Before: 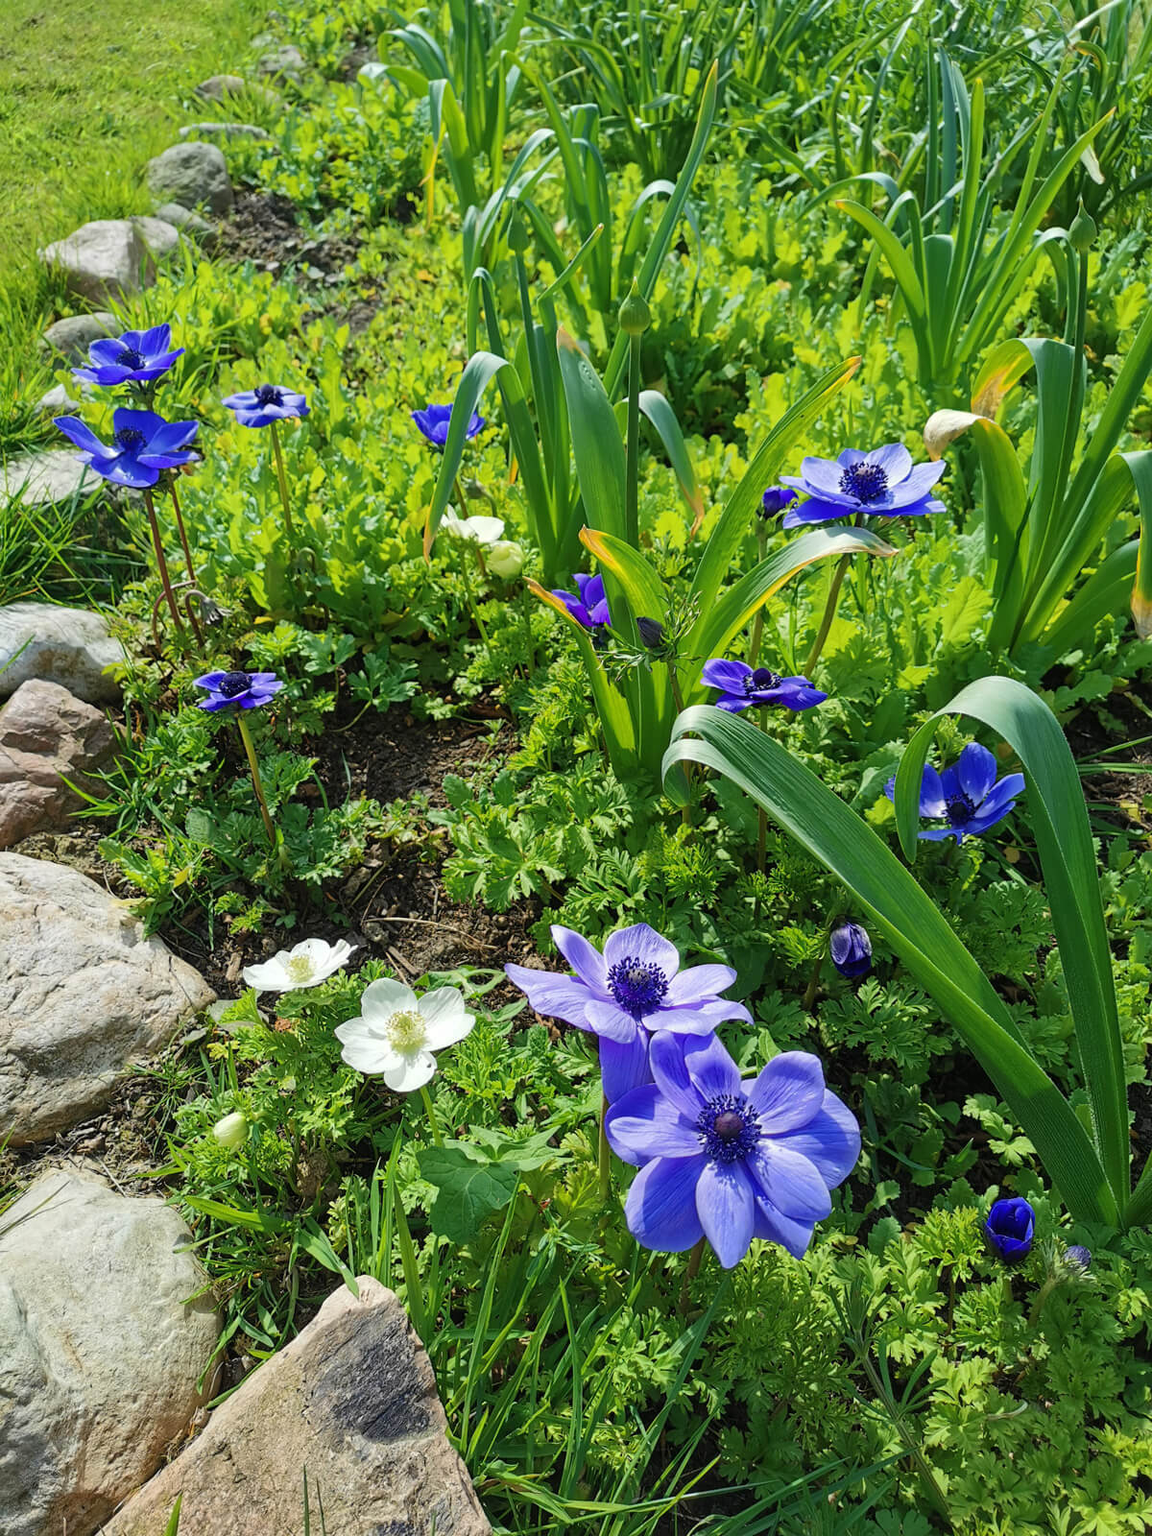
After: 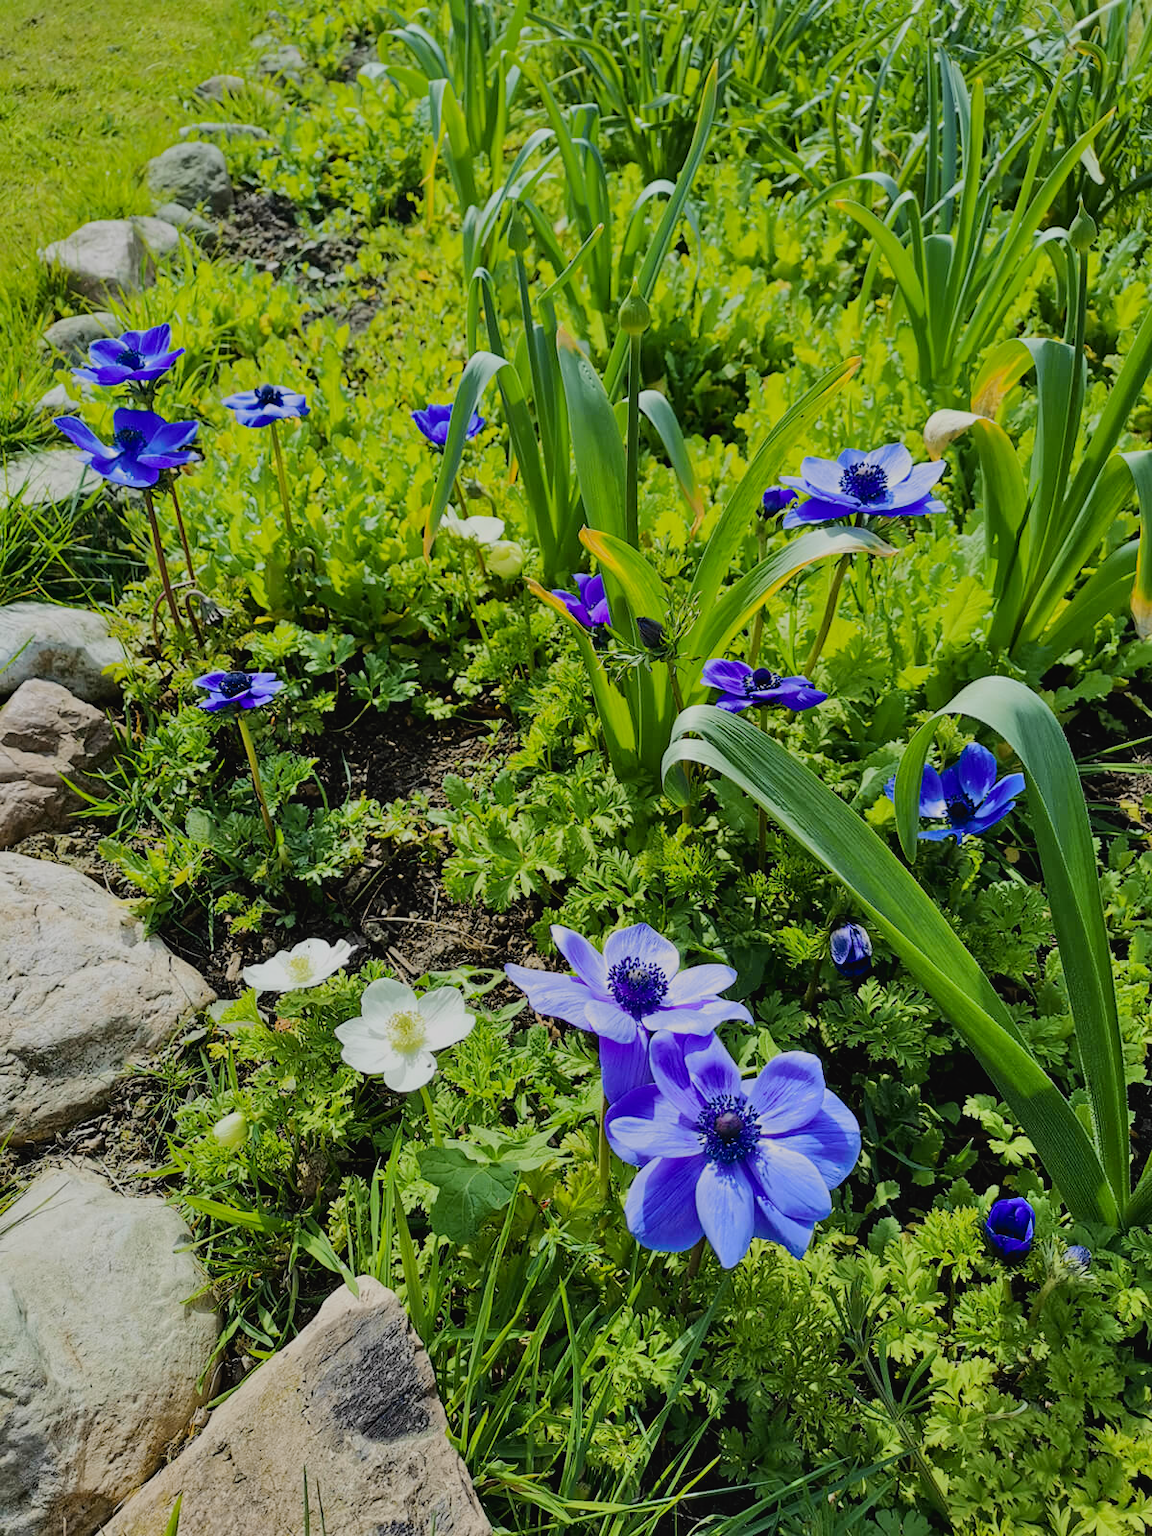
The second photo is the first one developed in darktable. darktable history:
filmic rgb: black relative exposure -7.65 EV, white relative exposure 4.56 EV, hardness 3.61
tone curve: curves: ch0 [(0, 0.021) (0.049, 0.044) (0.157, 0.131) (0.365, 0.359) (0.499, 0.517) (0.675, 0.667) (0.856, 0.83) (1, 0.969)]; ch1 [(0, 0) (0.302, 0.309) (0.433, 0.443) (0.472, 0.47) (0.502, 0.503) (0.527, 0.516) (0.564, 0.557) (0.614, 0.645) (0.677, 0.722) (0.859, 0.889) (1, 1)]; ch2 [(0, 0) (0.33, 0.301) (0.447, 0.44) (0.487, 0.496) (0.502, 0.501) (0.535, 0.537) (0.565, 0.558) (0.608, 0.624) (1, 1)], color space Lab, independent channels, preserve colors none
shadows and highlights: low approximation 0.01, soften with gaussian
